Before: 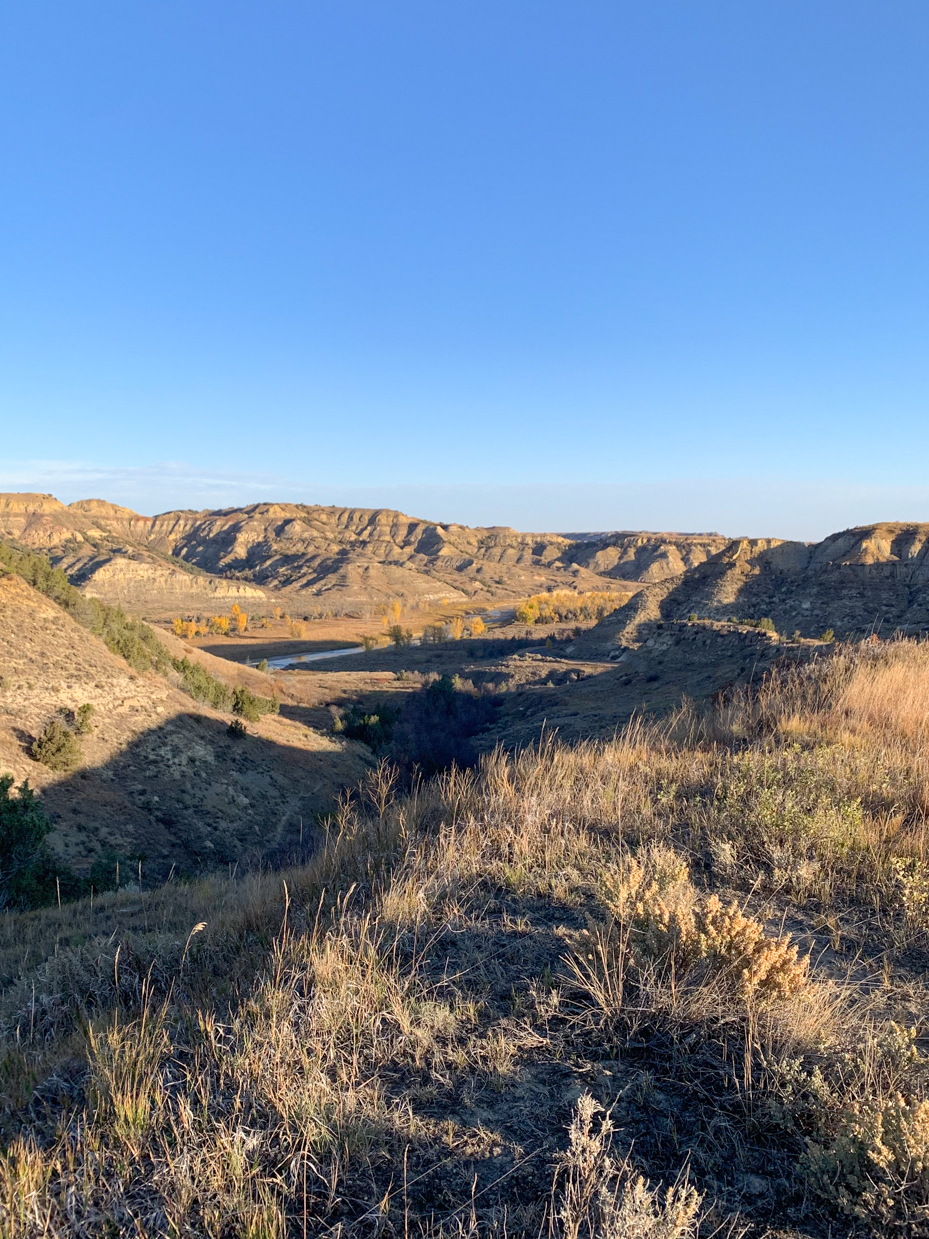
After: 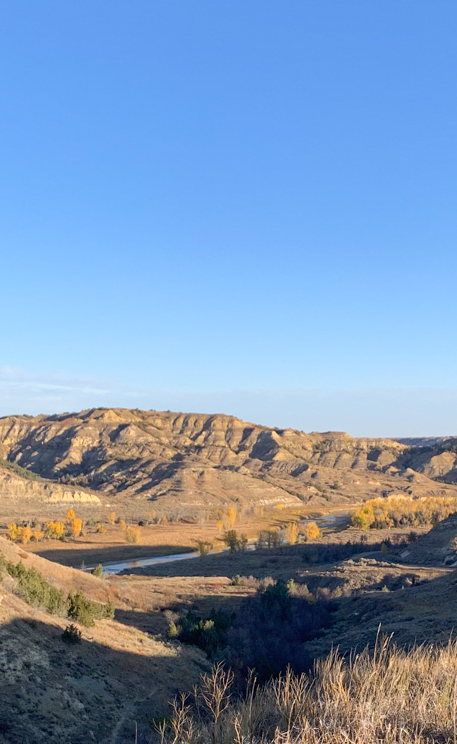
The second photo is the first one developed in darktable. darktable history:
crop: left 17.835%, top 7.675%, right 32.881%, bottom 32.213%
exposure: black level correction 0, compensate exposure bias true, compensate highlight preservation false
